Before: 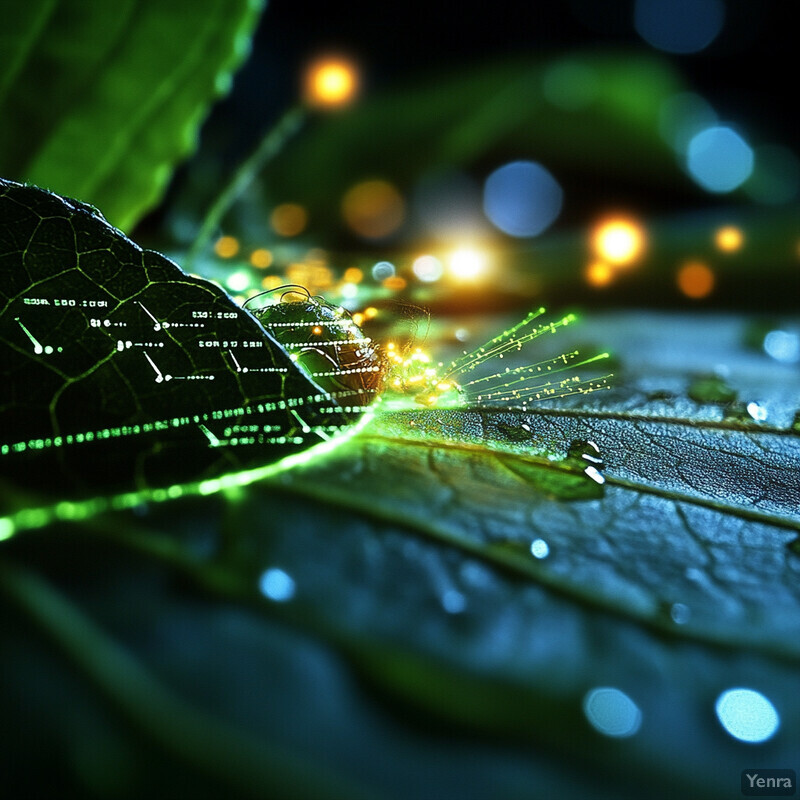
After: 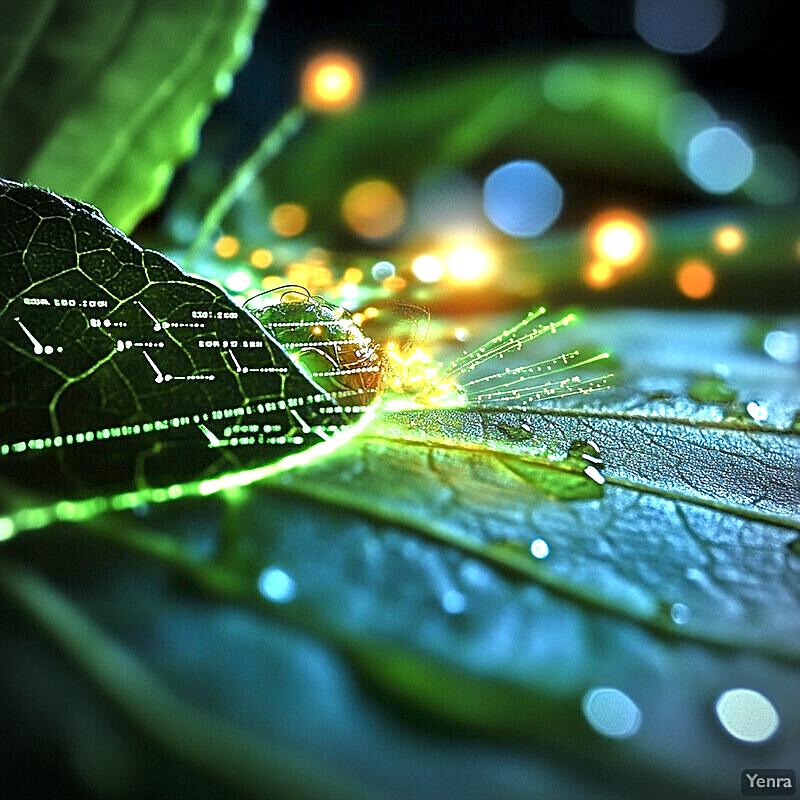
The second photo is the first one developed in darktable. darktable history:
tone equalizer: -8 EV 1.99 EV, -7 EV 1.97 EV, -6 EV 2 EV, -5 EV 1.98 EV, -4 EV 1.98 EV, -3 EV 1.49 EV, -2 EV 0.981 EV, -1 EV 0.519 EV, mask exposure compensation -0.488 EV
vignetting: brightness -0.575
color balance rgb: highlights gain › luminance 7.394%, highlights gain › chroma 1.914%, highlights gain › hue 91.89°, perceptual saturation grading › global saturation -1.685%, perceptual saturation grading › highlights -7.775%, perceptual saturation grading › mid-tones 8.623%, perceptual saturation grading › shadows 3.48%, global vibrance 11.48%, contrast 4.849%
sharpen: radius 2.562, amount 0.639
